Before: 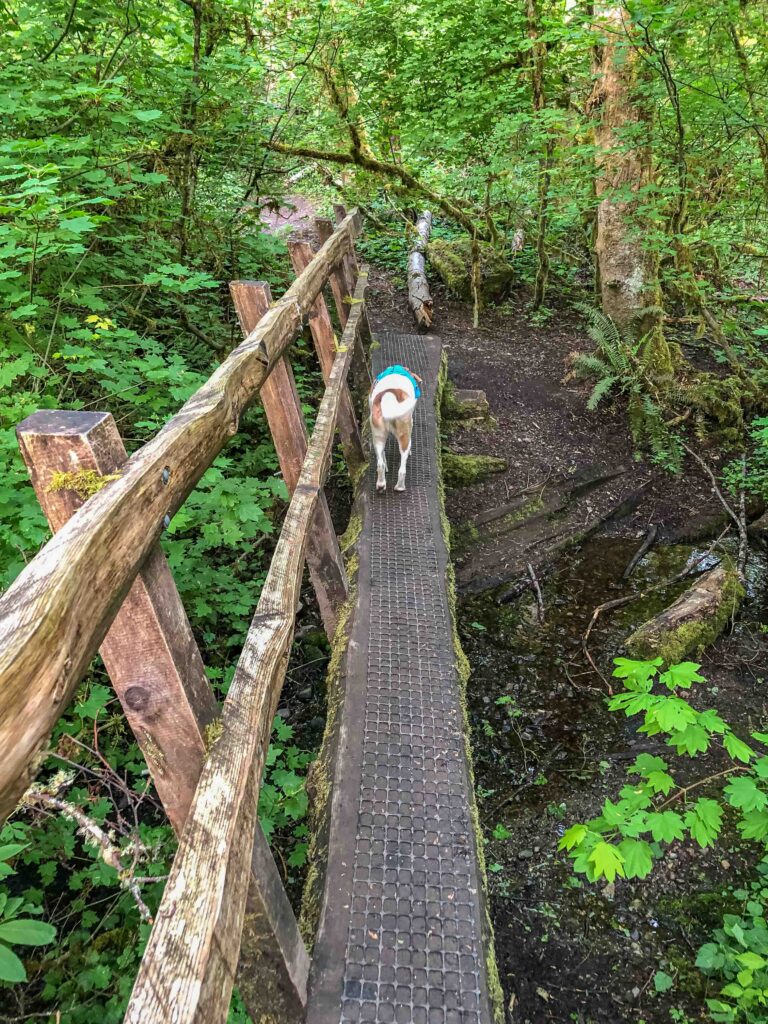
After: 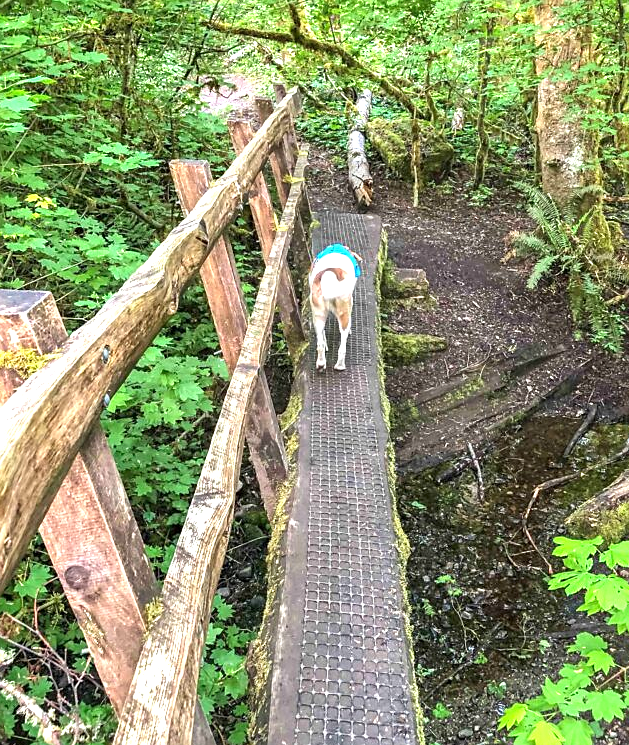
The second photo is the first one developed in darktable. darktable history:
sharpen: radius 1.559, amount 0.373, threshold 1.271
crop: left 7.856%, top 11.836%, right 10.12%, bottom 15.387%
exposure: black level correction 0, exposure 1.015 EV, compensate exposure bias true, compensate highlight preservation false
